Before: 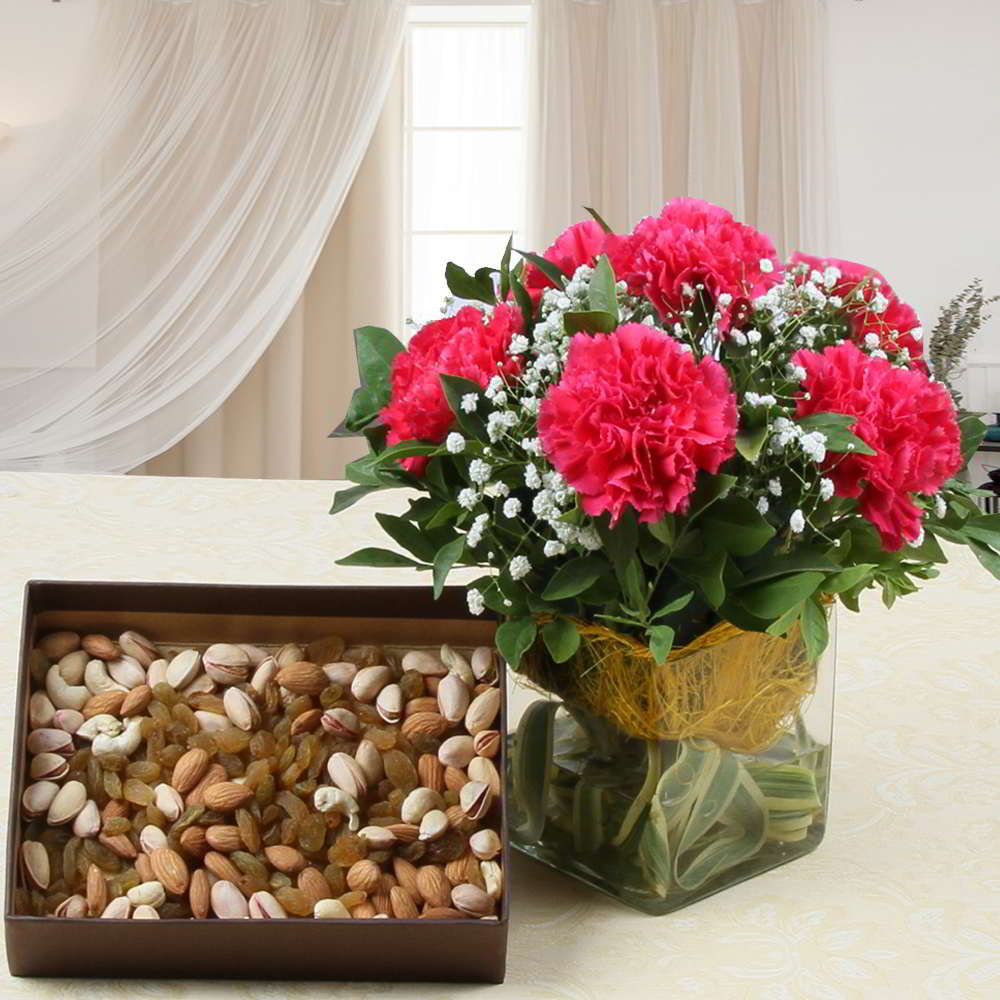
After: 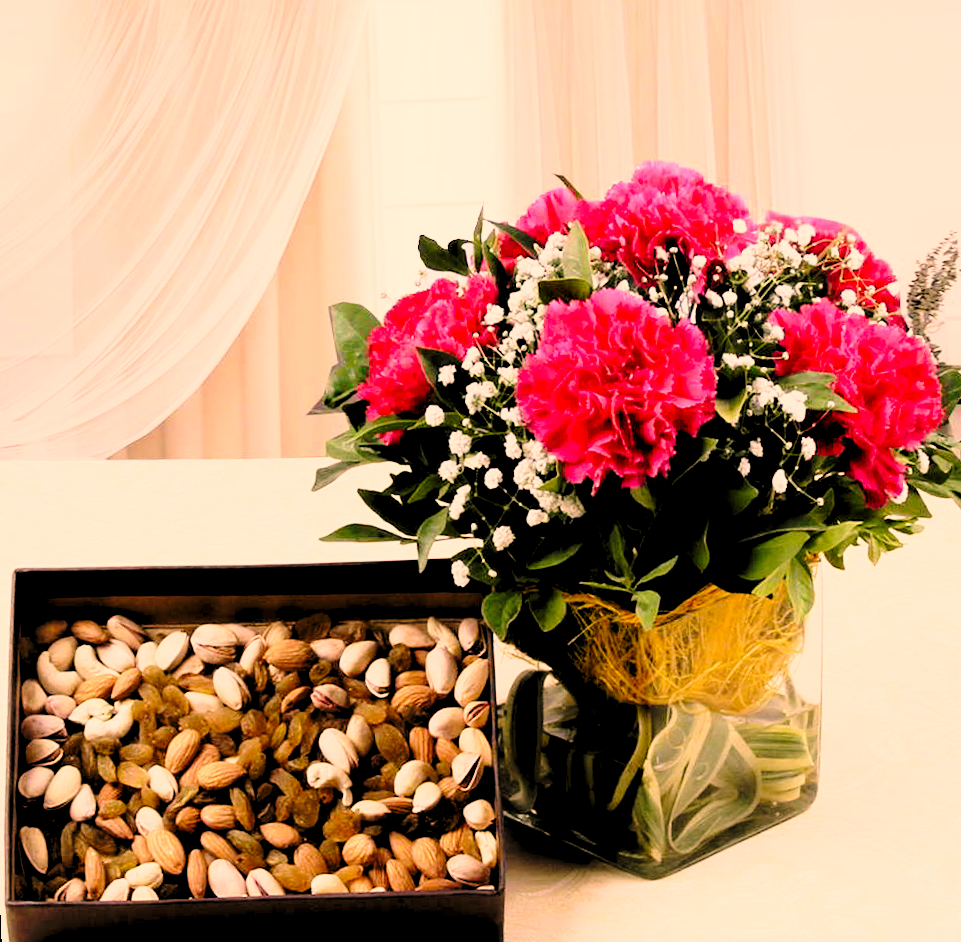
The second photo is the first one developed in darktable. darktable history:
rotate and perspective: rotation -2.12°, lens shift (vertical) 0.009, lens shift (horizontal) -0.008, automatic cropping original format, crop left 0.036, crop right 0.964, crop top 0.05, crop bottom 0.959
base curve: curves: ch0 [(0, 0) (0.028, 0.03) (0.121, 0.232) (0.46, 0.748) (0.859, 0.968) (1, 1)], preserve colors none
color correction: highlights a* 21.88, highlights b* 22.25
tone equalizer: on, module defaults
rgb levels: levels [[0.034, 0.472, 0.904], [0, 0.5, 1], [0, 0.5, 1]]
